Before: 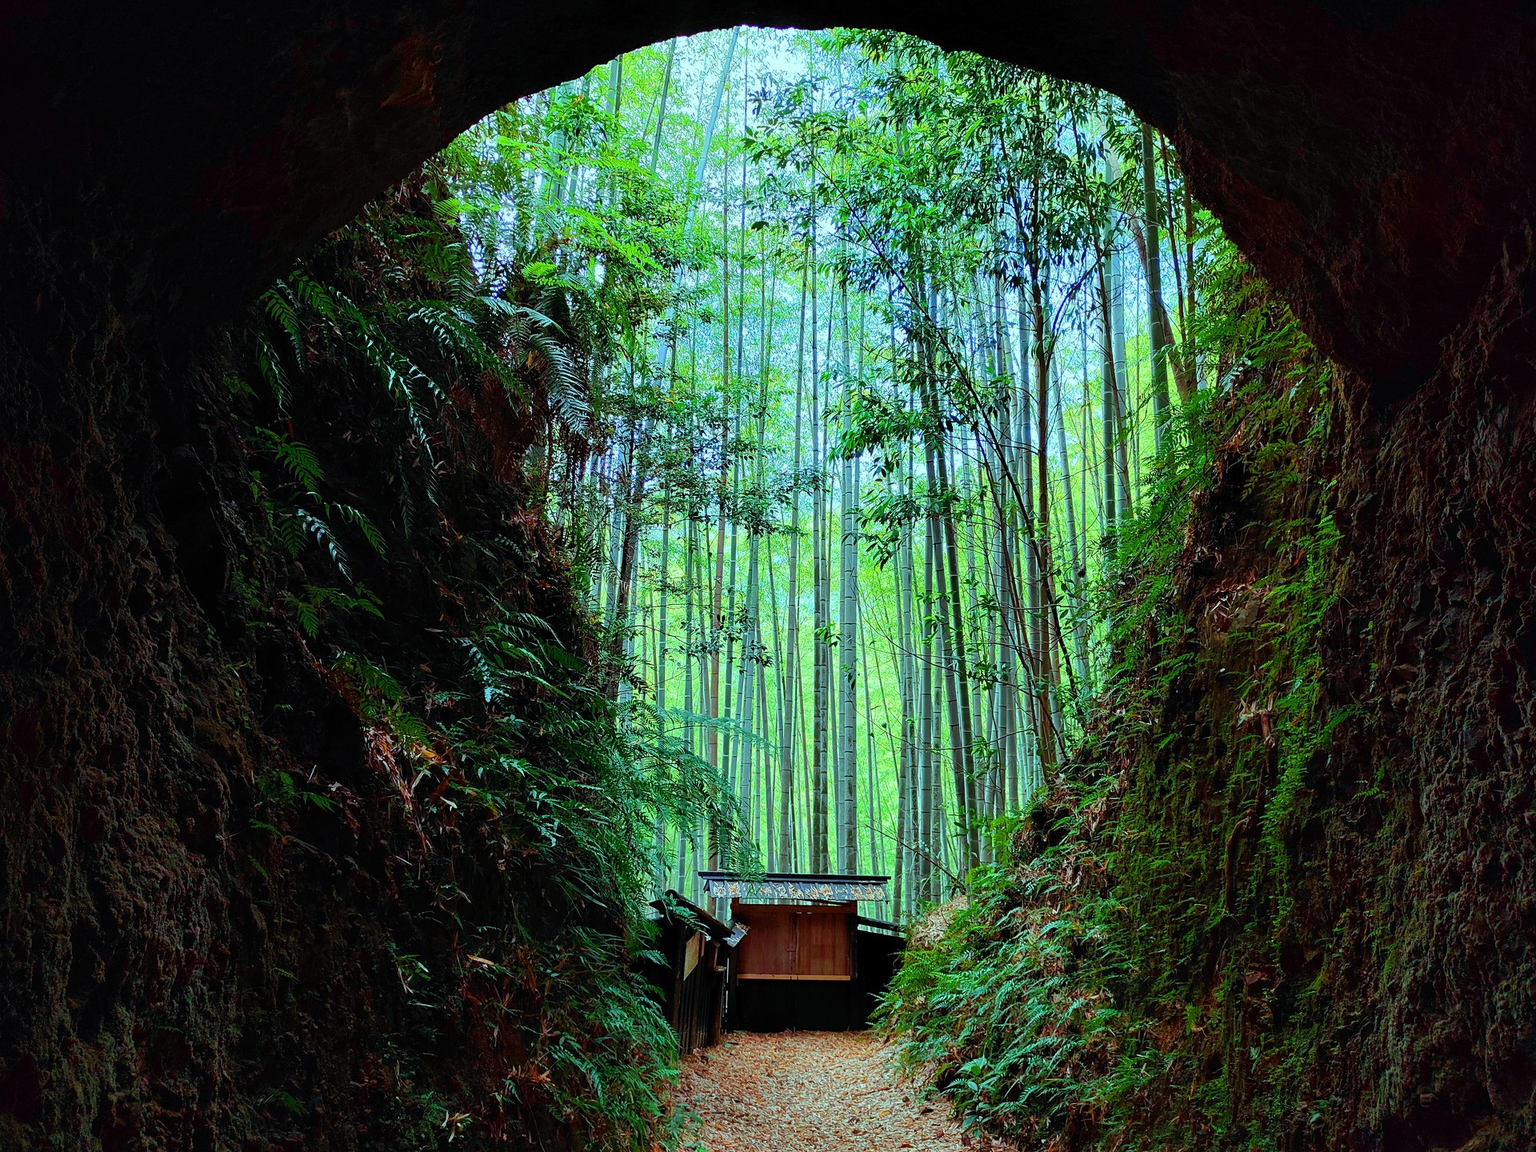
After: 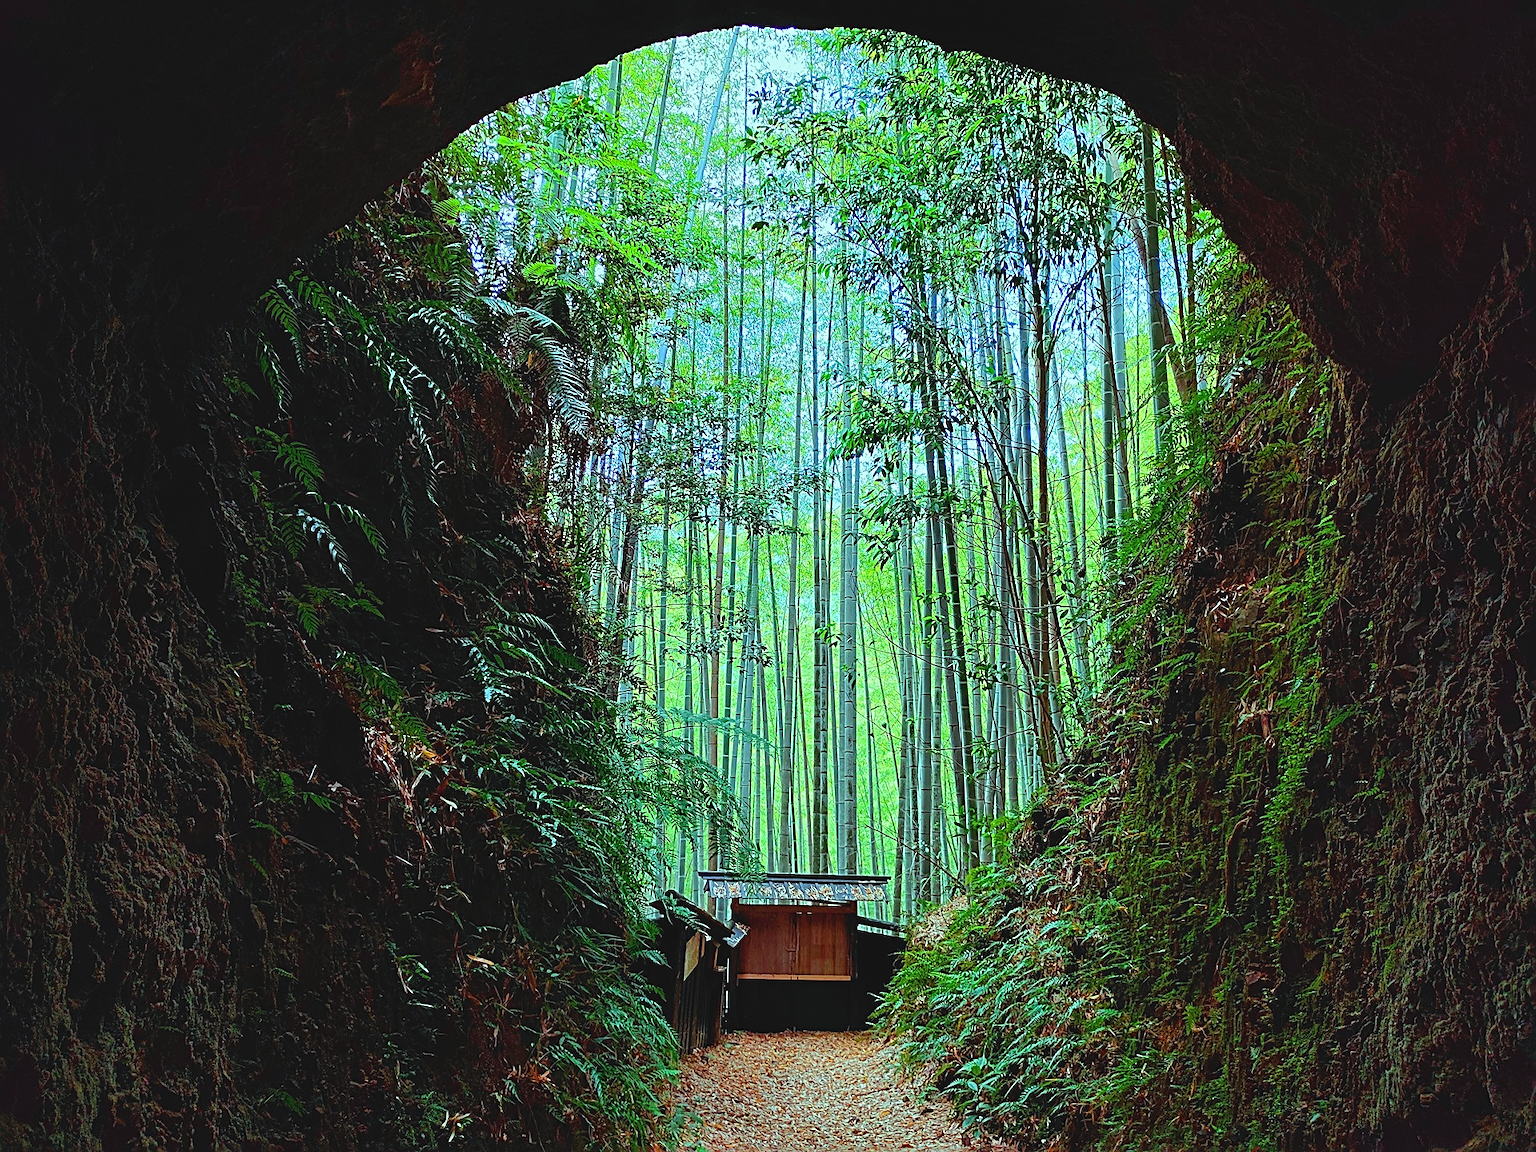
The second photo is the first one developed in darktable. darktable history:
sharpen: radius 2.606, amount 0.701
exposure: exposure 0.169 EV, compensate highlight preservation false
contrast brightness saturation: contrast -0.126
